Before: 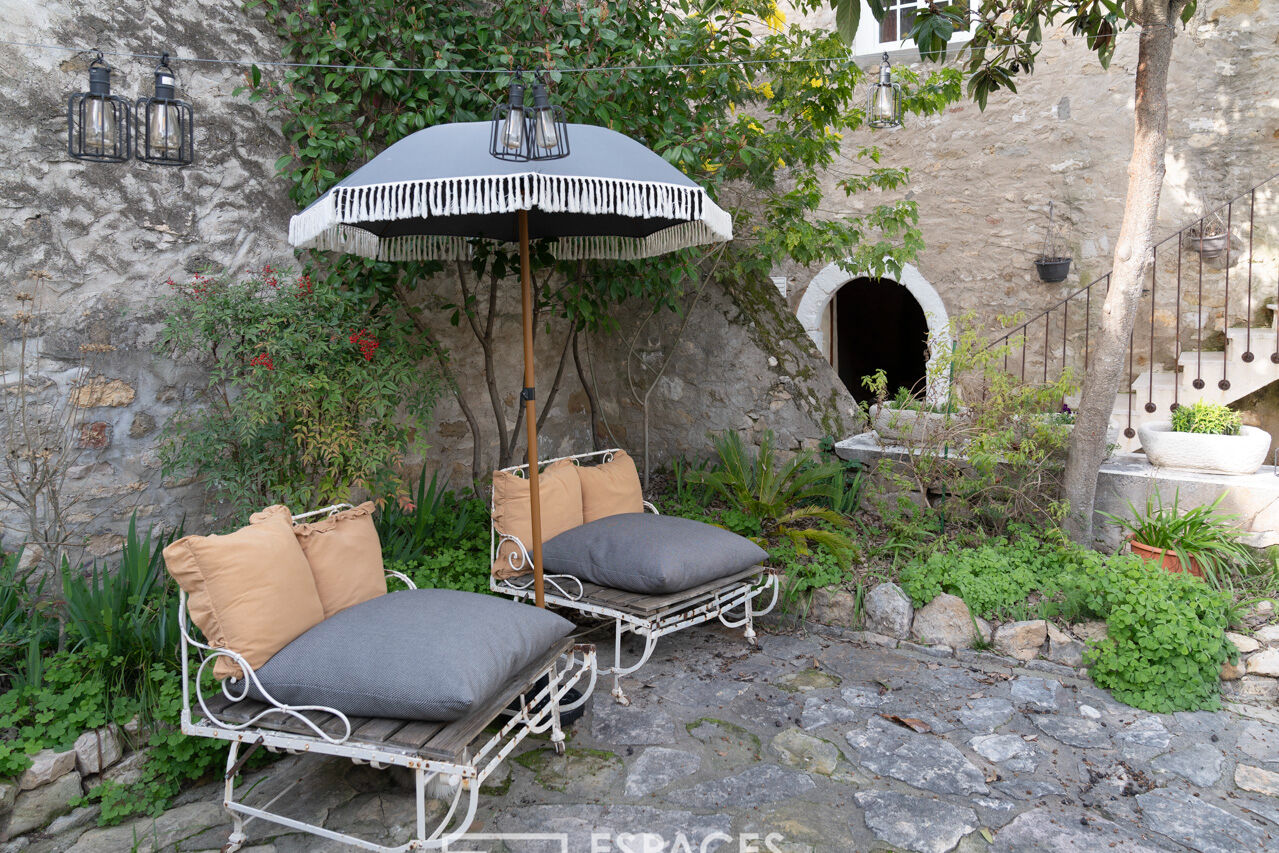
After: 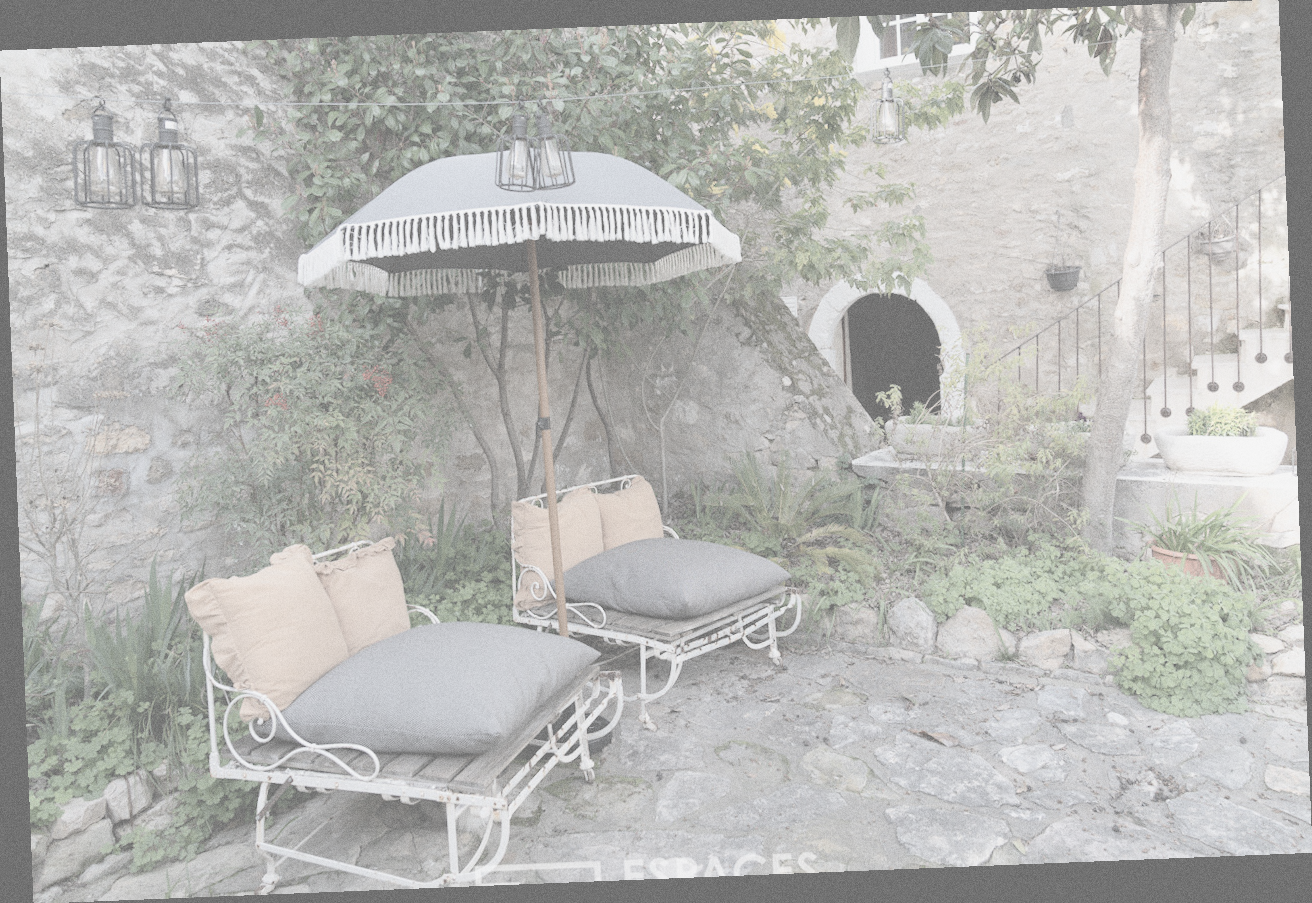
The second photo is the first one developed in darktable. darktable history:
grain: coarseness 0.09 ISO
tone equalizer: -8 EV -0.417 EV, -7 EV -0.389 EV, -6 EV -0.333 EV, -5 EV -0.222 EV, -3 EV 0.222 EV, -2 EV 0.333 EV, -1 EV 0.389 EV, +0 EV 0.417 EV, edges refinement/feathering 500, mask exposure compensation -1.57 EV, preserve details no
contrast brightness saturation: contrast -0.32, brightness 0.75, saturation -0.78
rotate and perspective: rotation -2.29°, automatic cropping off
